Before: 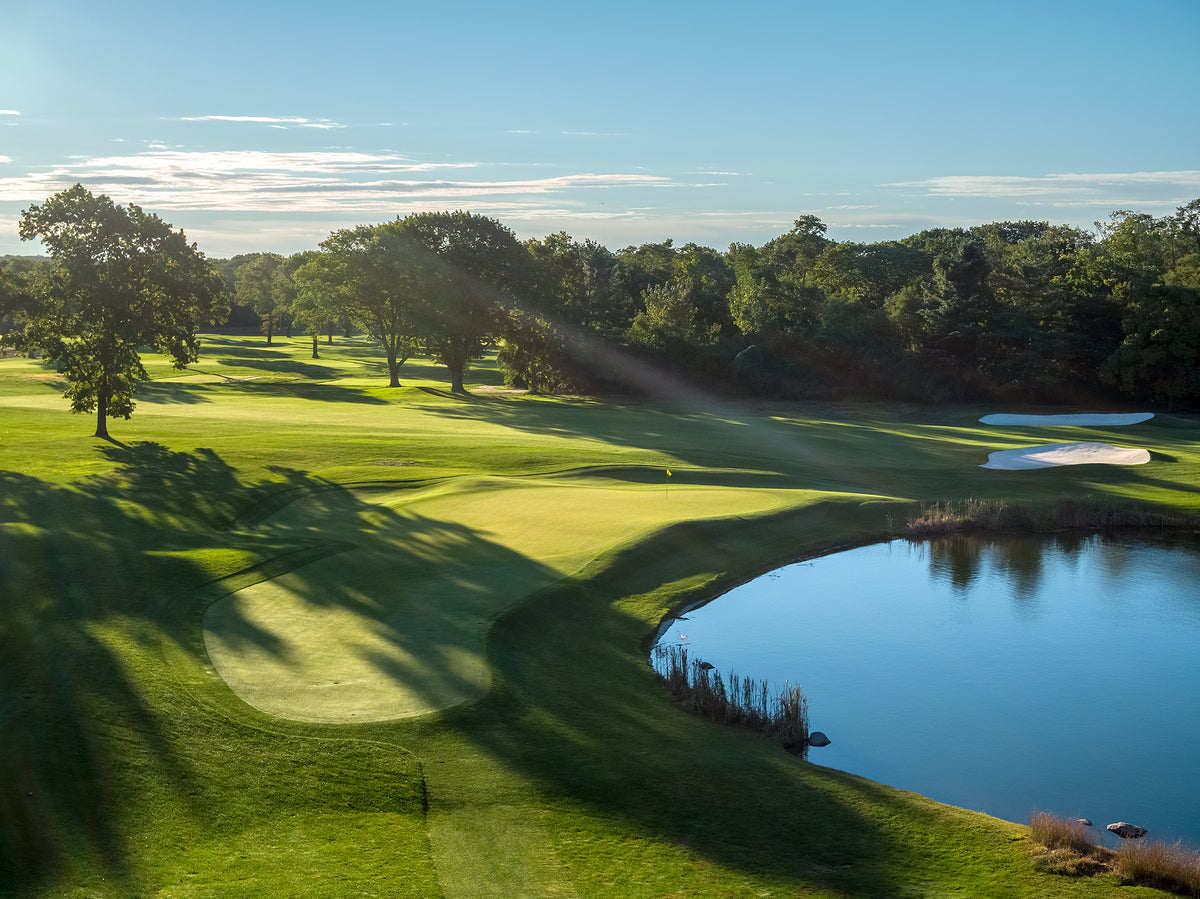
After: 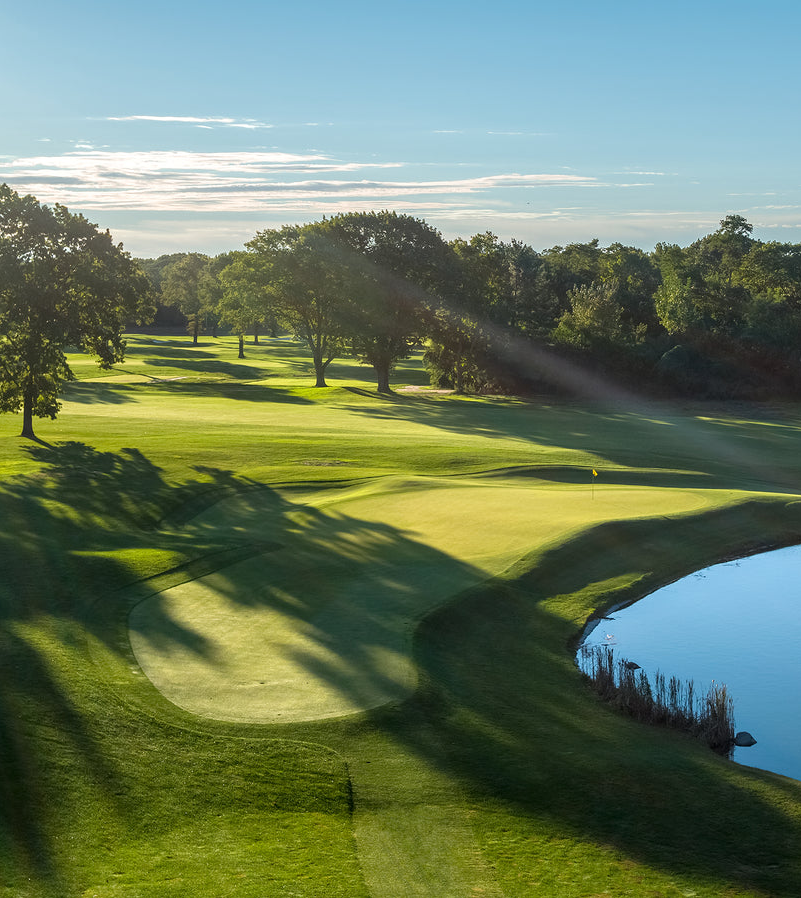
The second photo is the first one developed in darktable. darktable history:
crop and rotate: left 6.191%, right 27.029%
